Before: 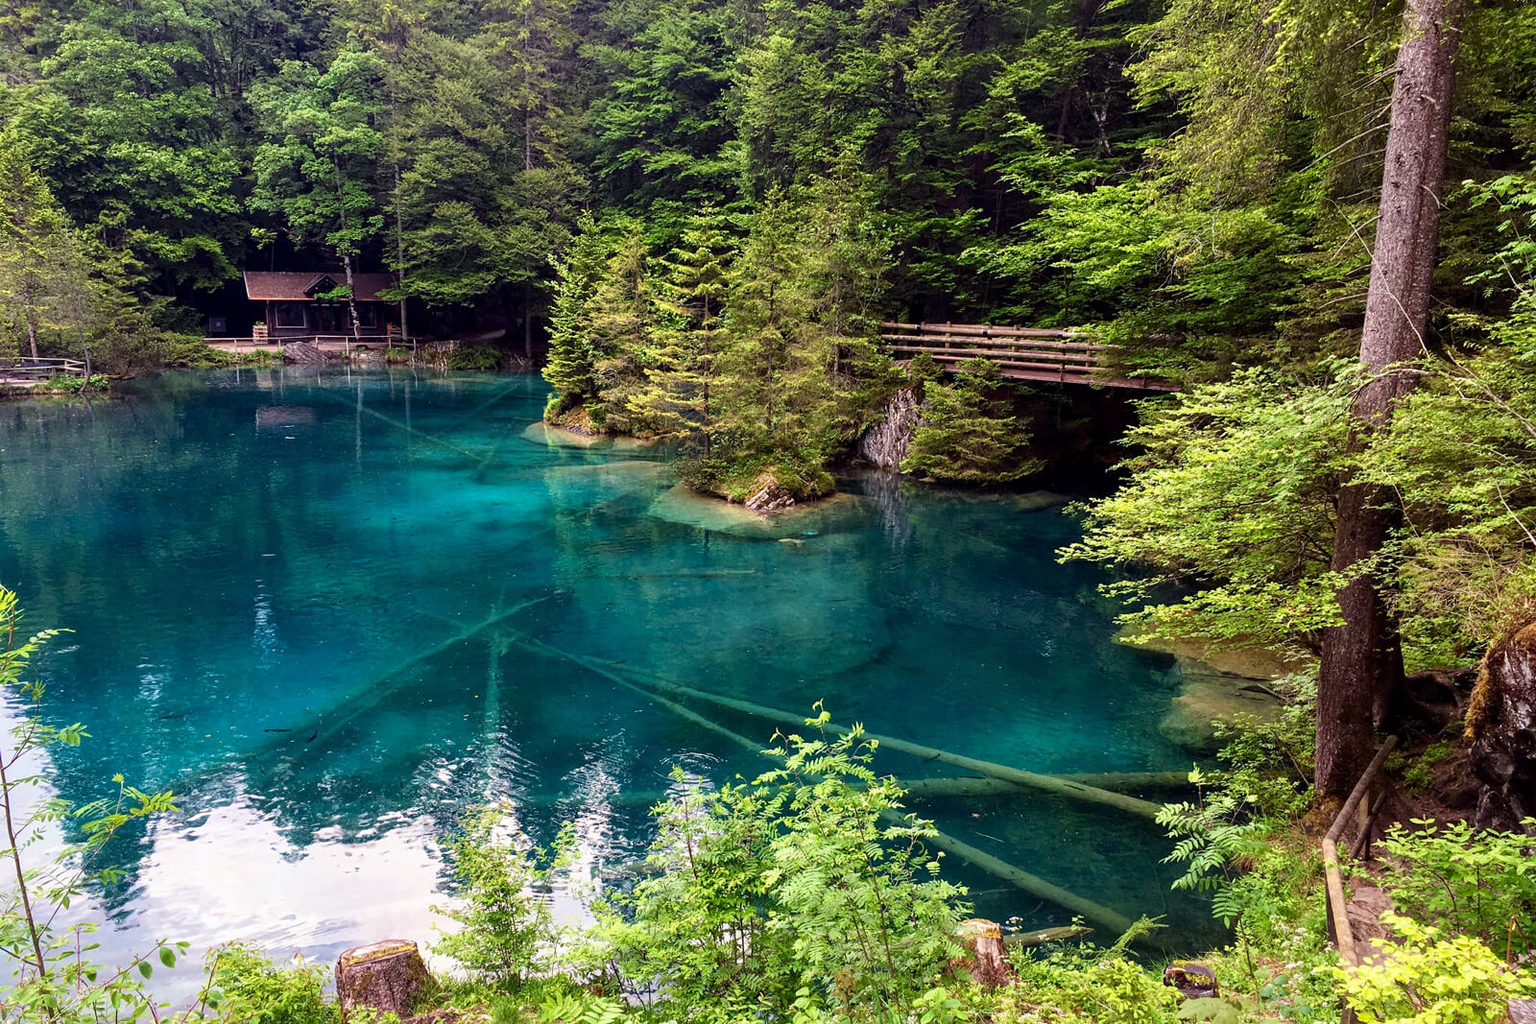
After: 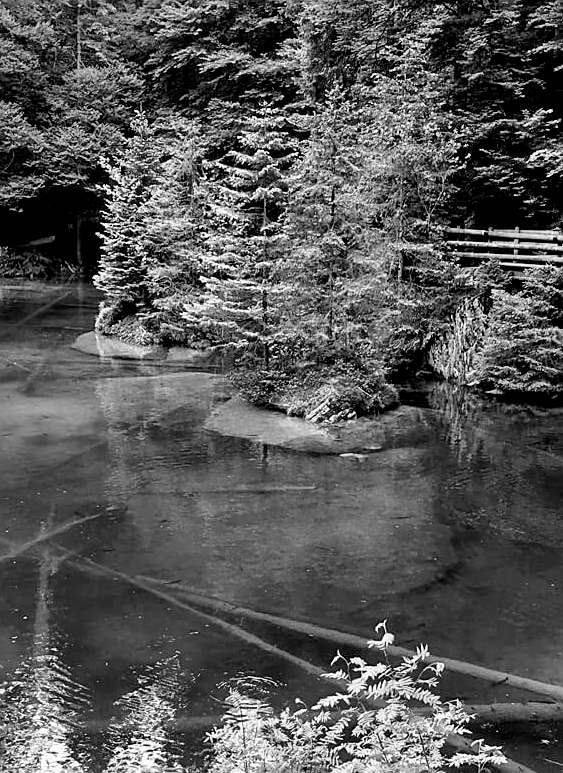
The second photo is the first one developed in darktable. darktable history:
crop and rotate: left 29.476%, top 10.214%, right 35.32%, bottom 17.333%
velvia: on, module defaults
monochrome: on, module defaults
sharpen: on, module defaults
tone equalizer: on, module defaults
shadows and highlights: soften with gaussian
exposure: black level correction 0.009, compensate highlight preservation false
